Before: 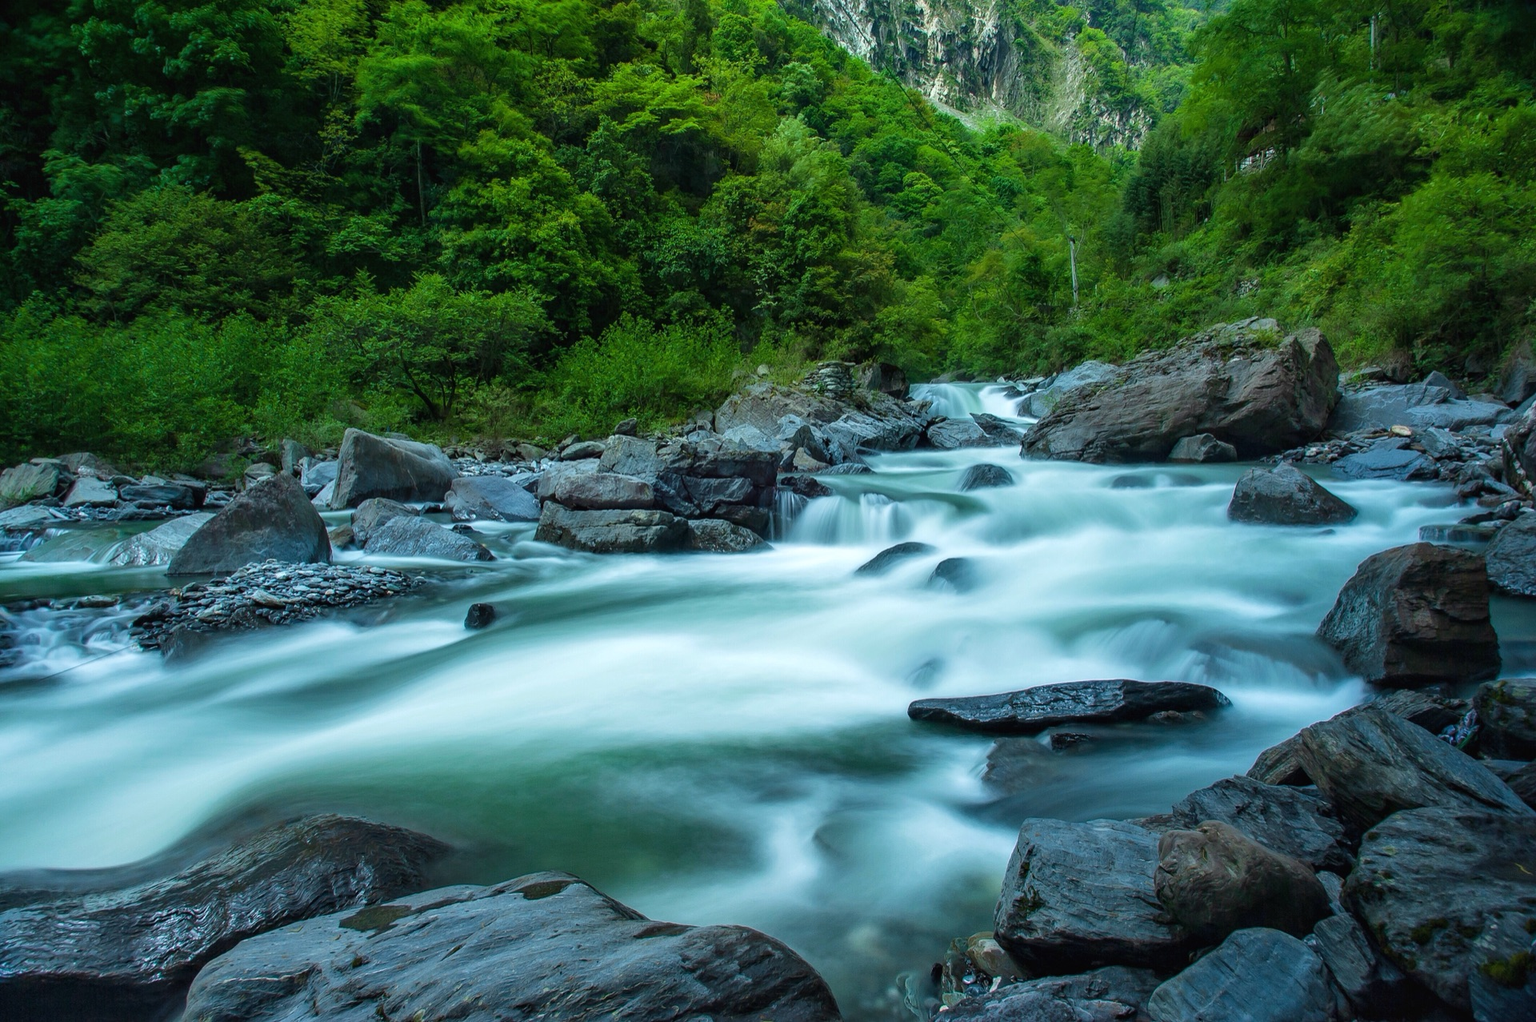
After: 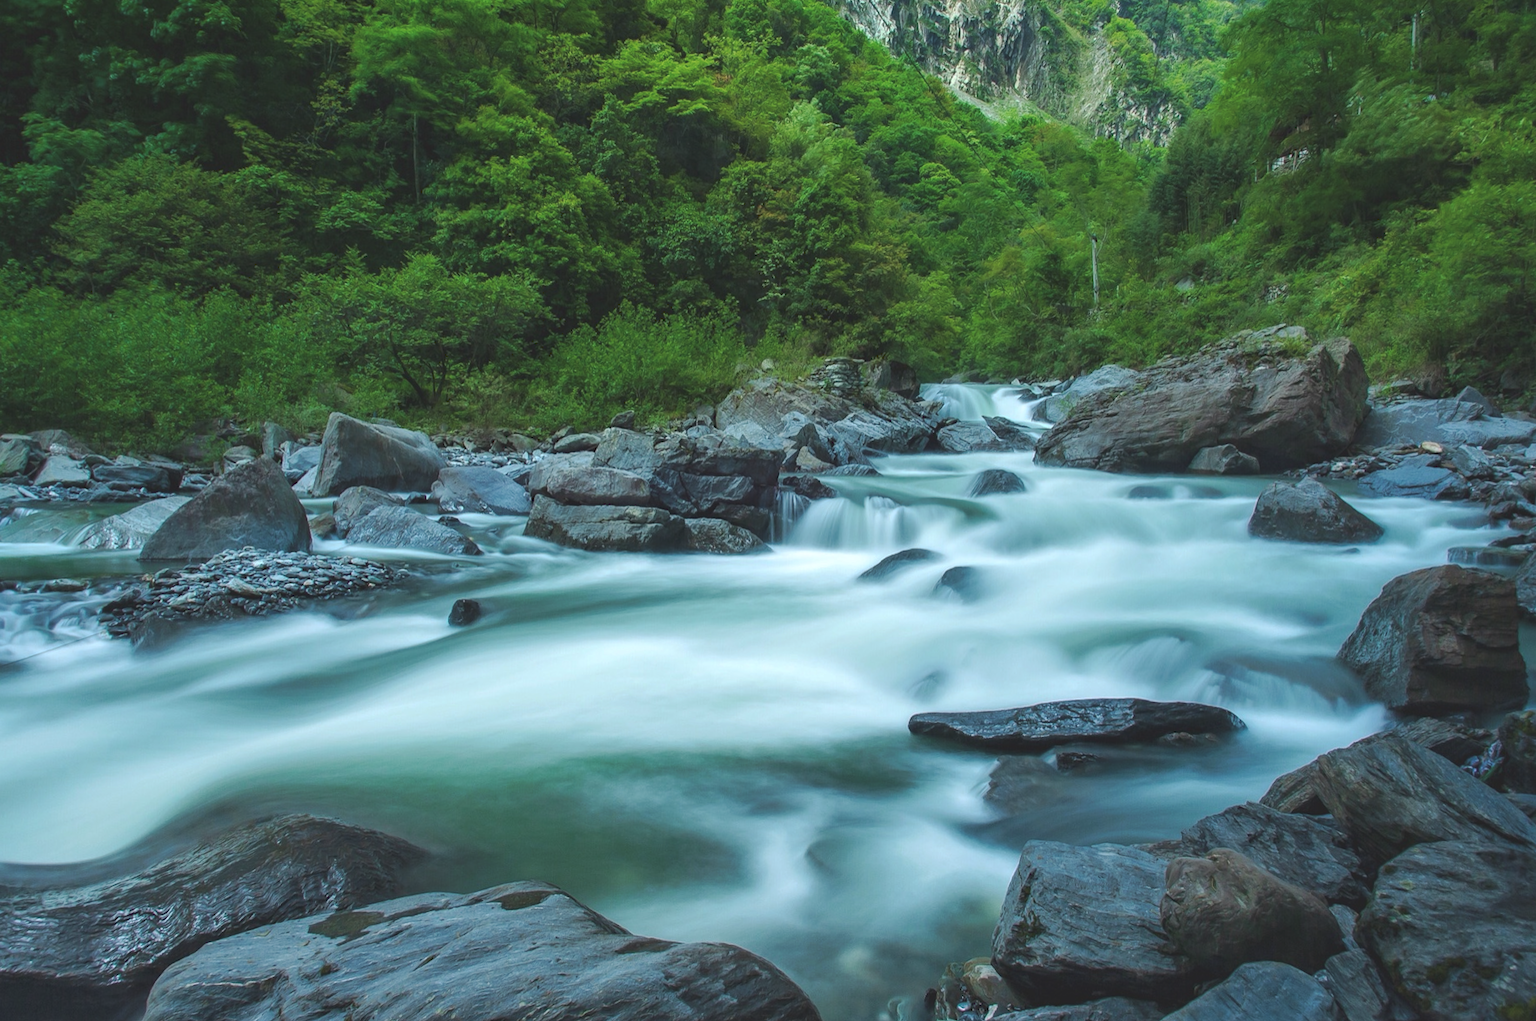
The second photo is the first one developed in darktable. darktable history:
crop and rotate: angle -1.69°
contrast brightness saturation: contrast 0.05
tone curve: curves: ch0 [(0, 0) (0.003, 0.125) (0.011, 0.139) (0.025, 0.155) (0.044, 0.174) (0.069, 0.192) (0.1, 0.211) (0.136, 0.234) (0.177, 0.262) (0.224, 0.296) (0.277, 0.337) (0.335, 0.385) (0.399, 0.436) (0.468, 0.5) (0.543, 0.573) (0.623, 0.644) (0.709, 0.713) (0.801, 0.791) (0.898, 0.881) (1, 1)], preserve colors none
color balance: input saturation 99%
